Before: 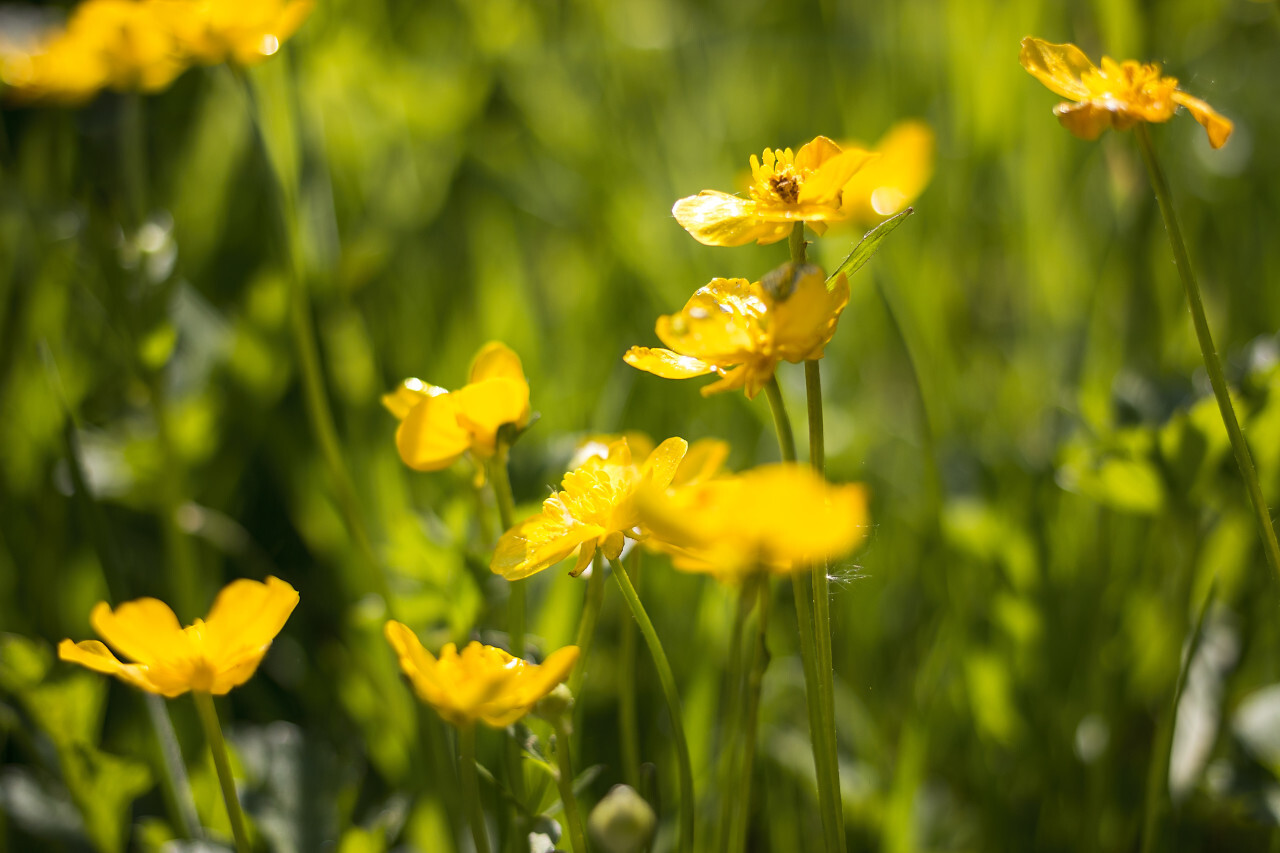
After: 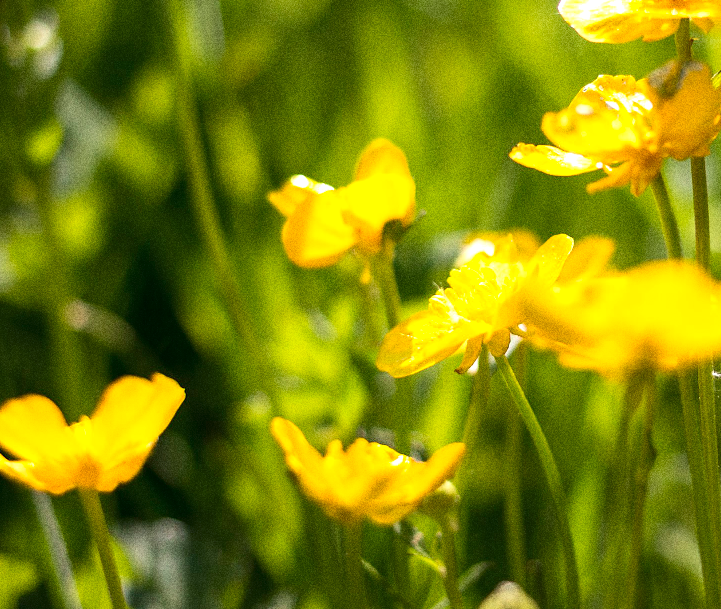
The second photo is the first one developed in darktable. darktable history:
exposure: exposure 0.426 EV, compensate highlight preservation false
grain: coarseness 0.09 ISO, strength 40%
crop: left 8.966%, top 23.852%, right 34.699%, bottom 4.703%
